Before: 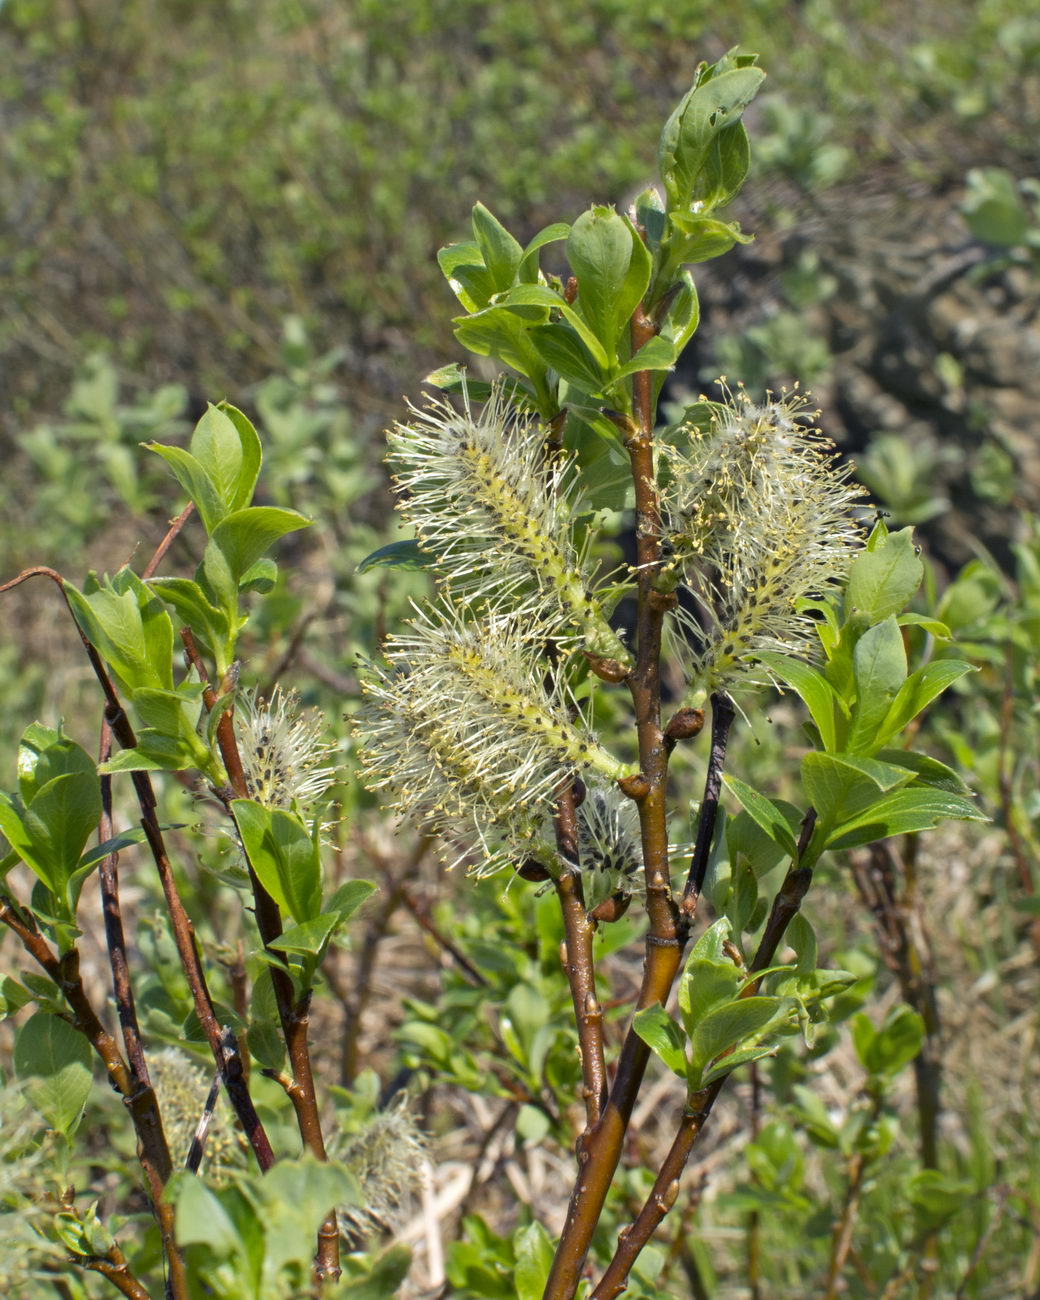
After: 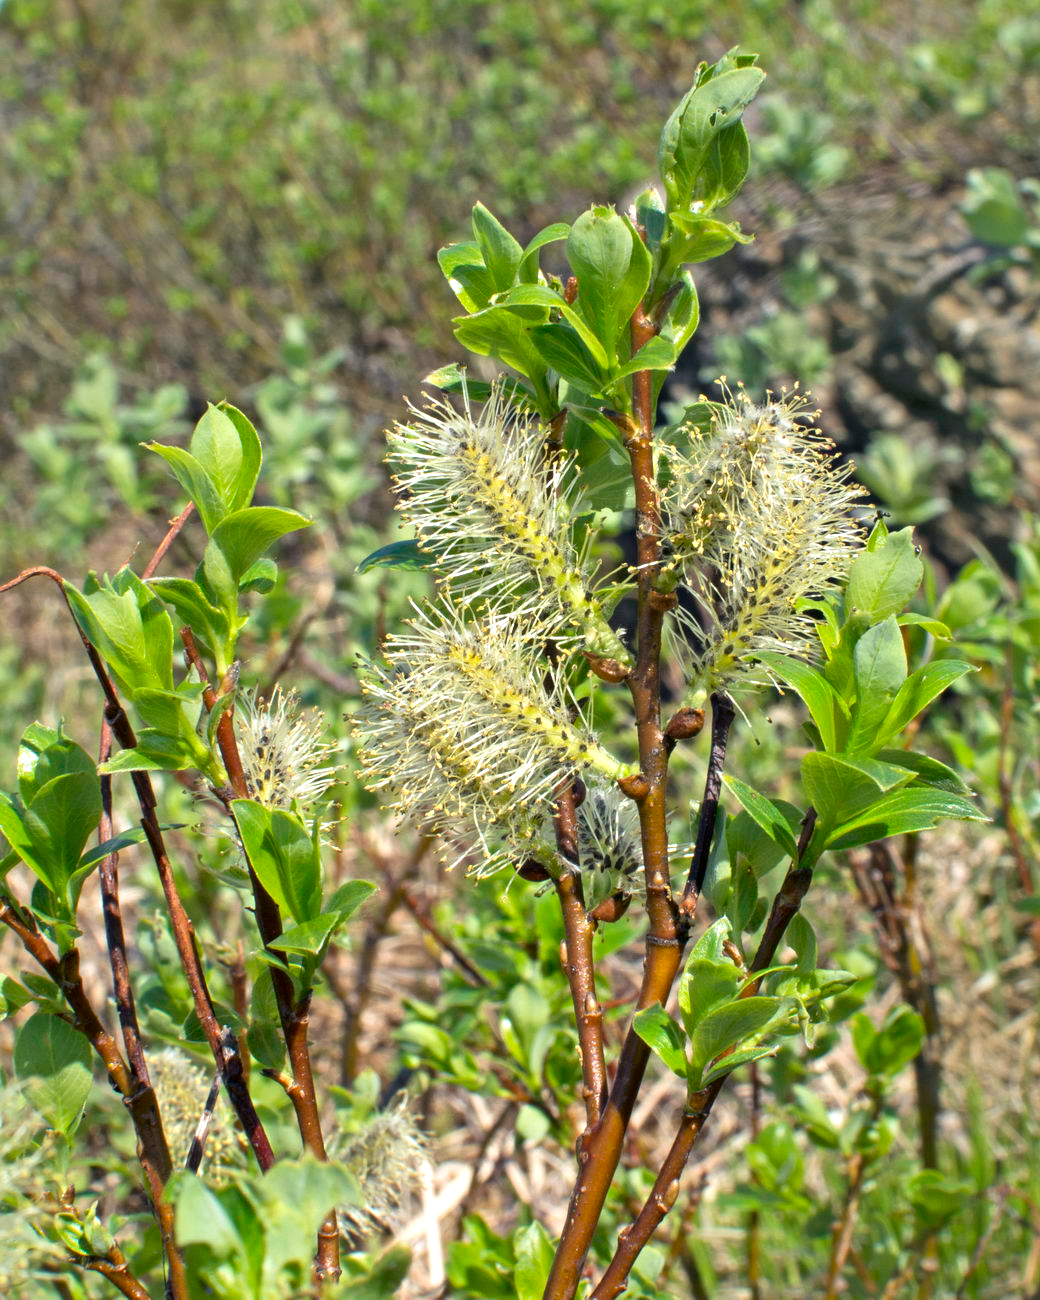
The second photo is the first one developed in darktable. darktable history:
exposure: exposure 0.482 EV, compensate exposure bias true, compensate highlight preservation false
